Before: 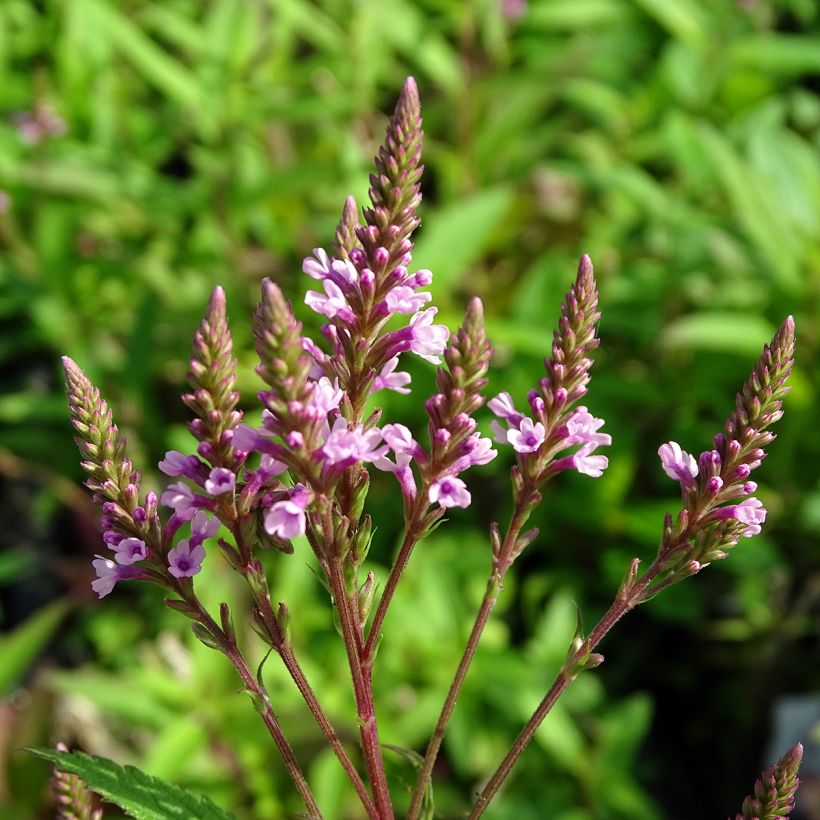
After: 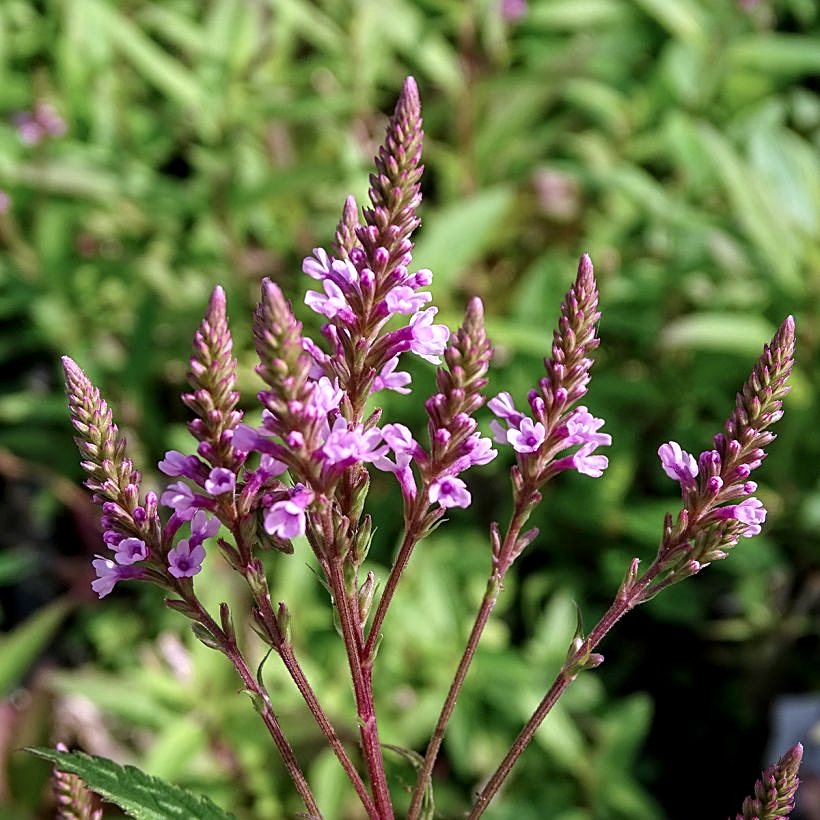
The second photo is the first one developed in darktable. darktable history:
sharpen: on, module defaults
color correction: highlights a* 15.03, highlights b* -25.07
local contrast: on, module defaults
